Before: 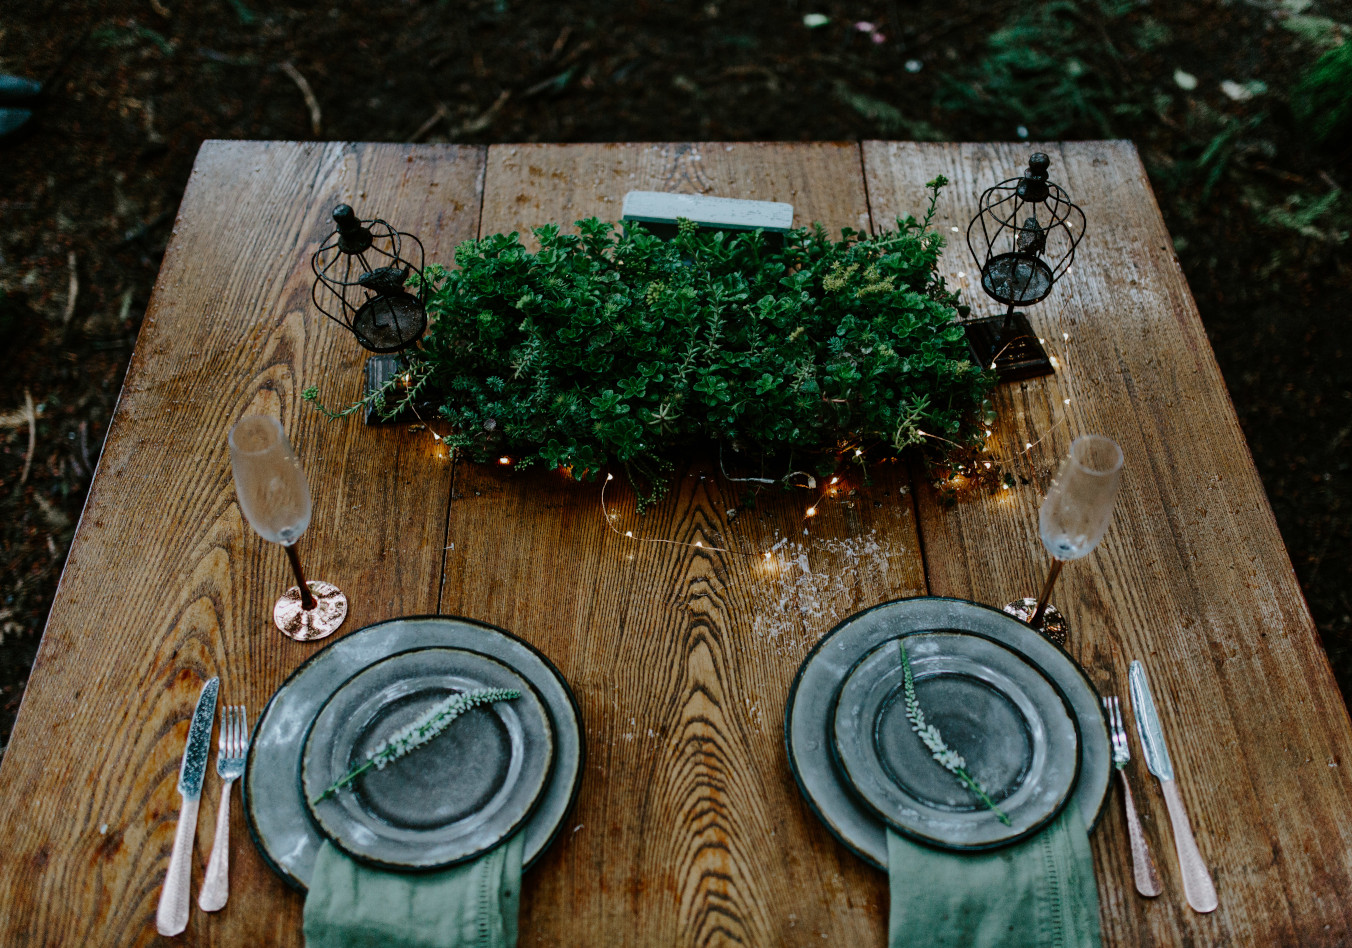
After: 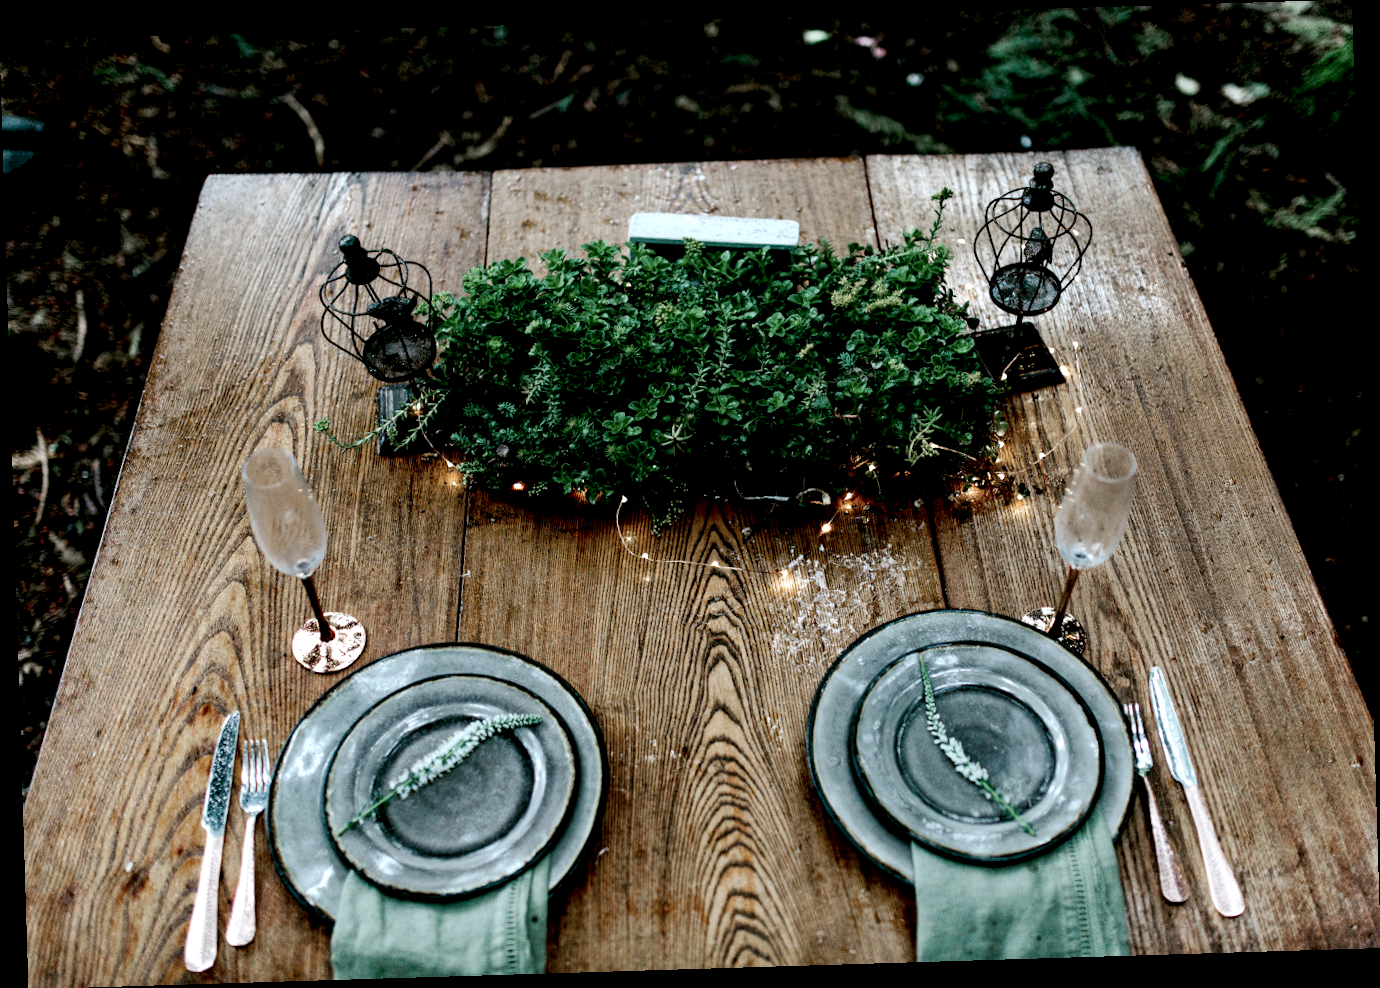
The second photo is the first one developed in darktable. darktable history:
rotate and perspective: rotation -1.75°, automatic cropping off
exposure: black level correction 0.008, exposure 0.979 EV, compensate highlight preservation false
color zones: curves: ch0 [(0, 0.559) (0.153, 0.551) (0.229, 0.5) (0.429, 0.5) (0.571, 0.5) (0.714, 0.5) (0.857, 0.5) (1, 0.559)]; ch1 [(0, 0.417) (0.112, 0.336) (0.213, 0.26) (0.429, 0.34) (0.571, 0.35) (0.683, 0.331) (0.857, 0.344) (1, 0.417)]
